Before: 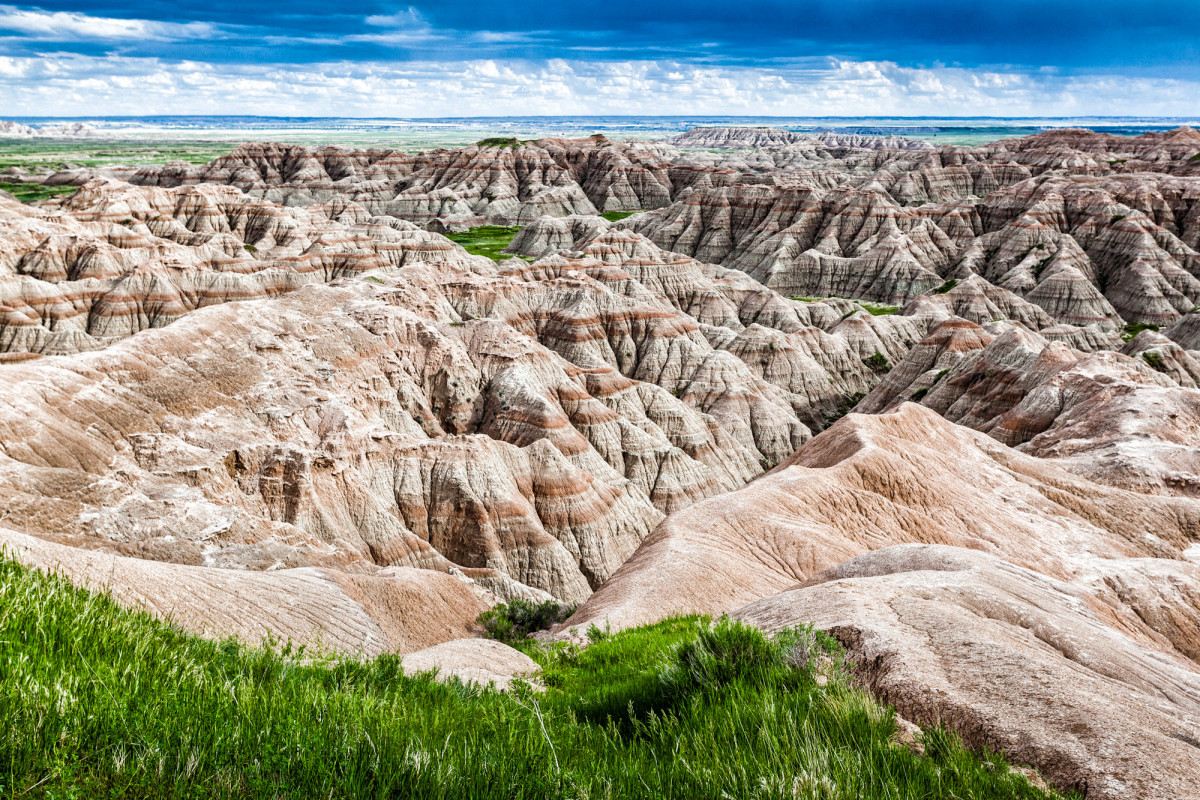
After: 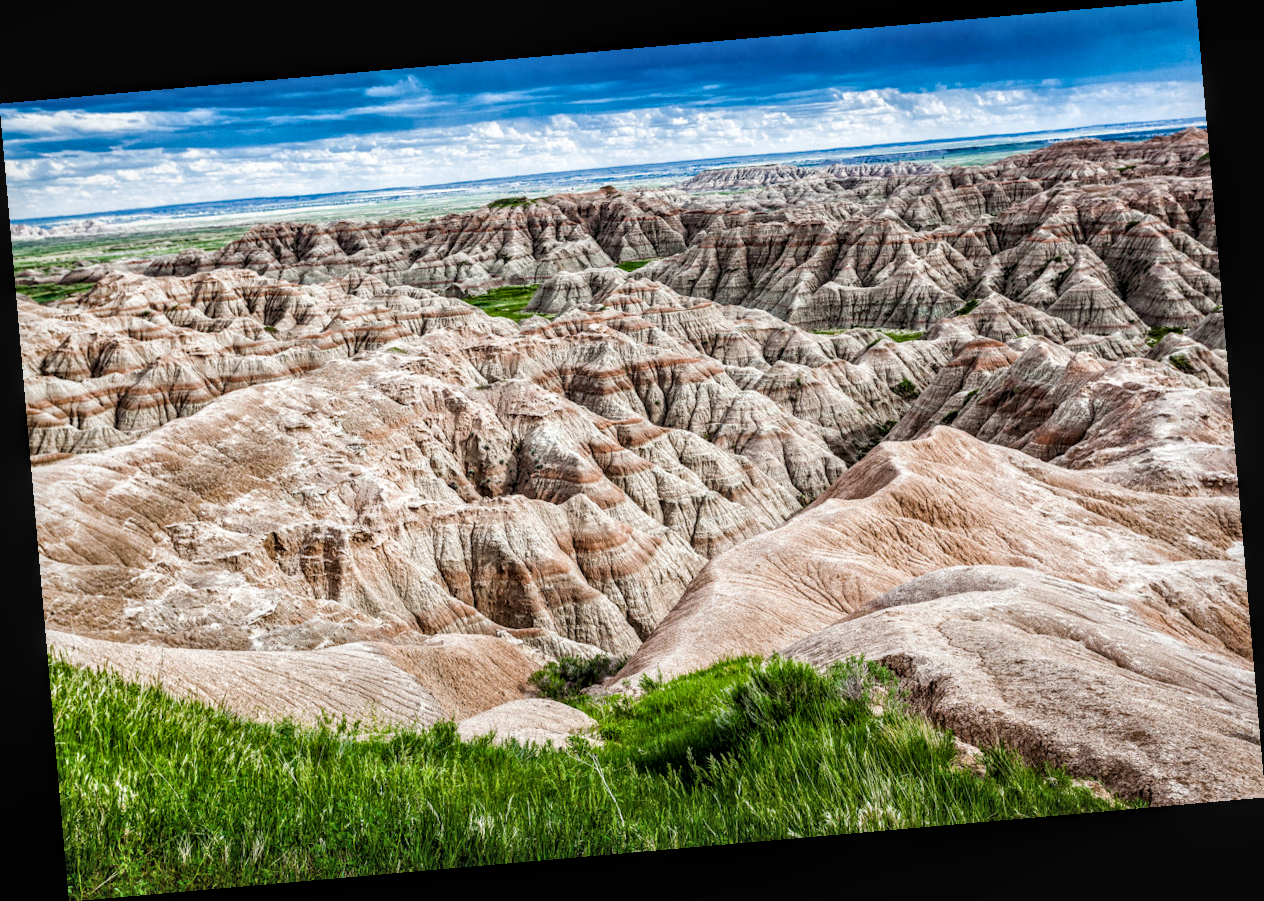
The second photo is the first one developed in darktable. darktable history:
local contrast: on, module defaults
rotate and perspective: rotation -4.98°, automatic cropping off
